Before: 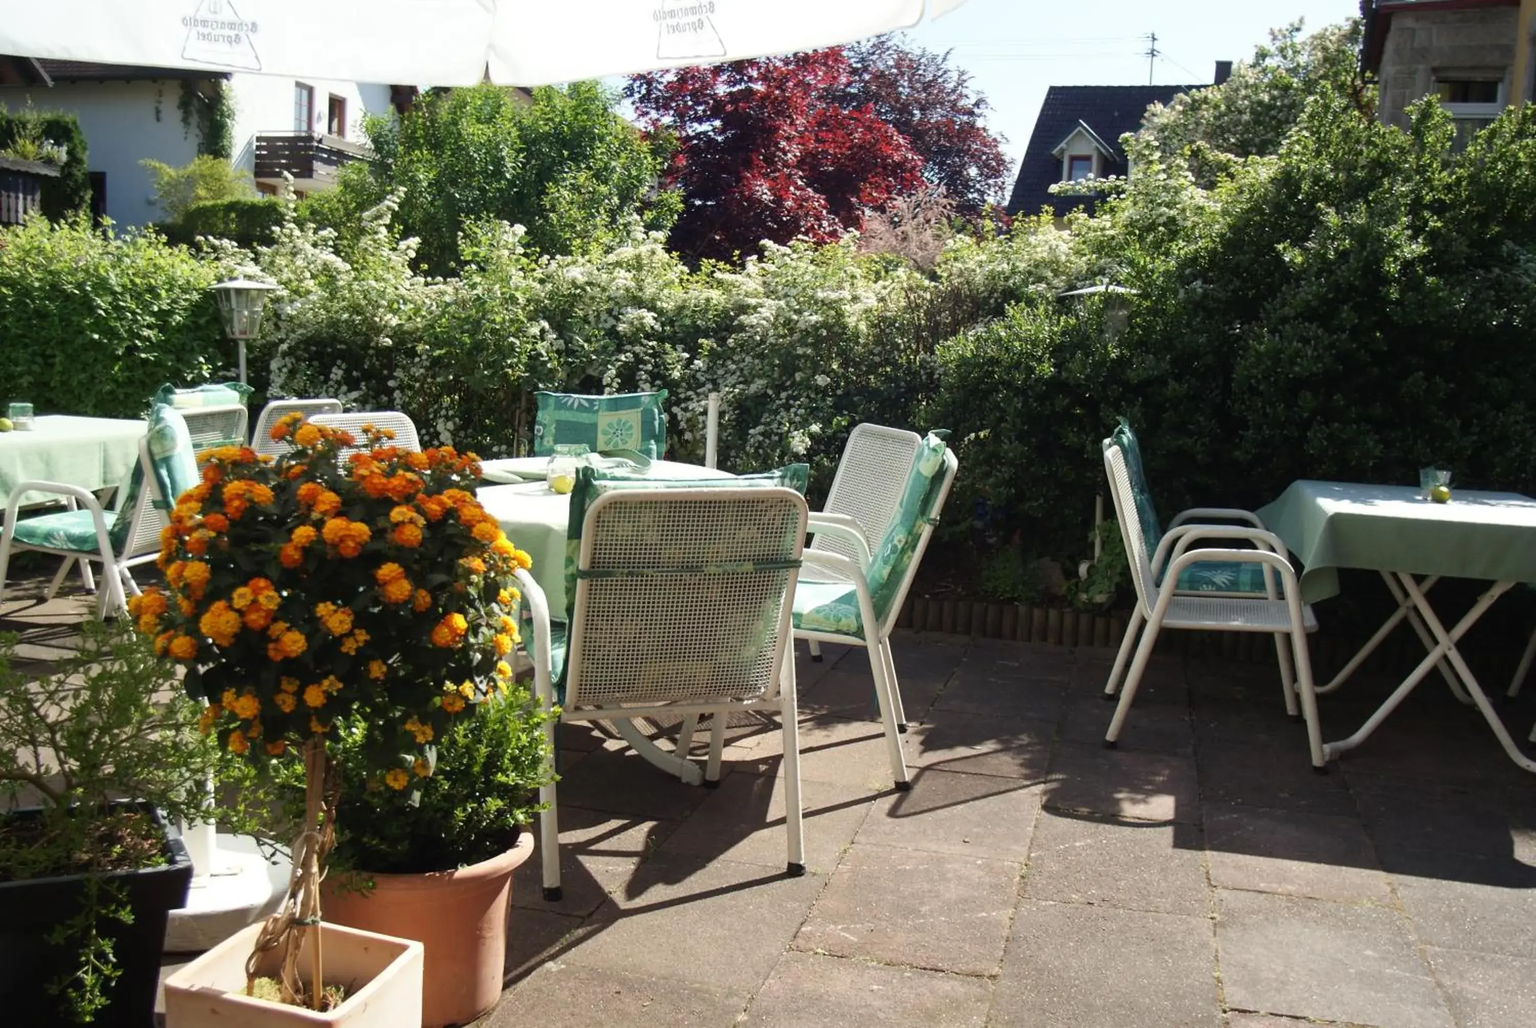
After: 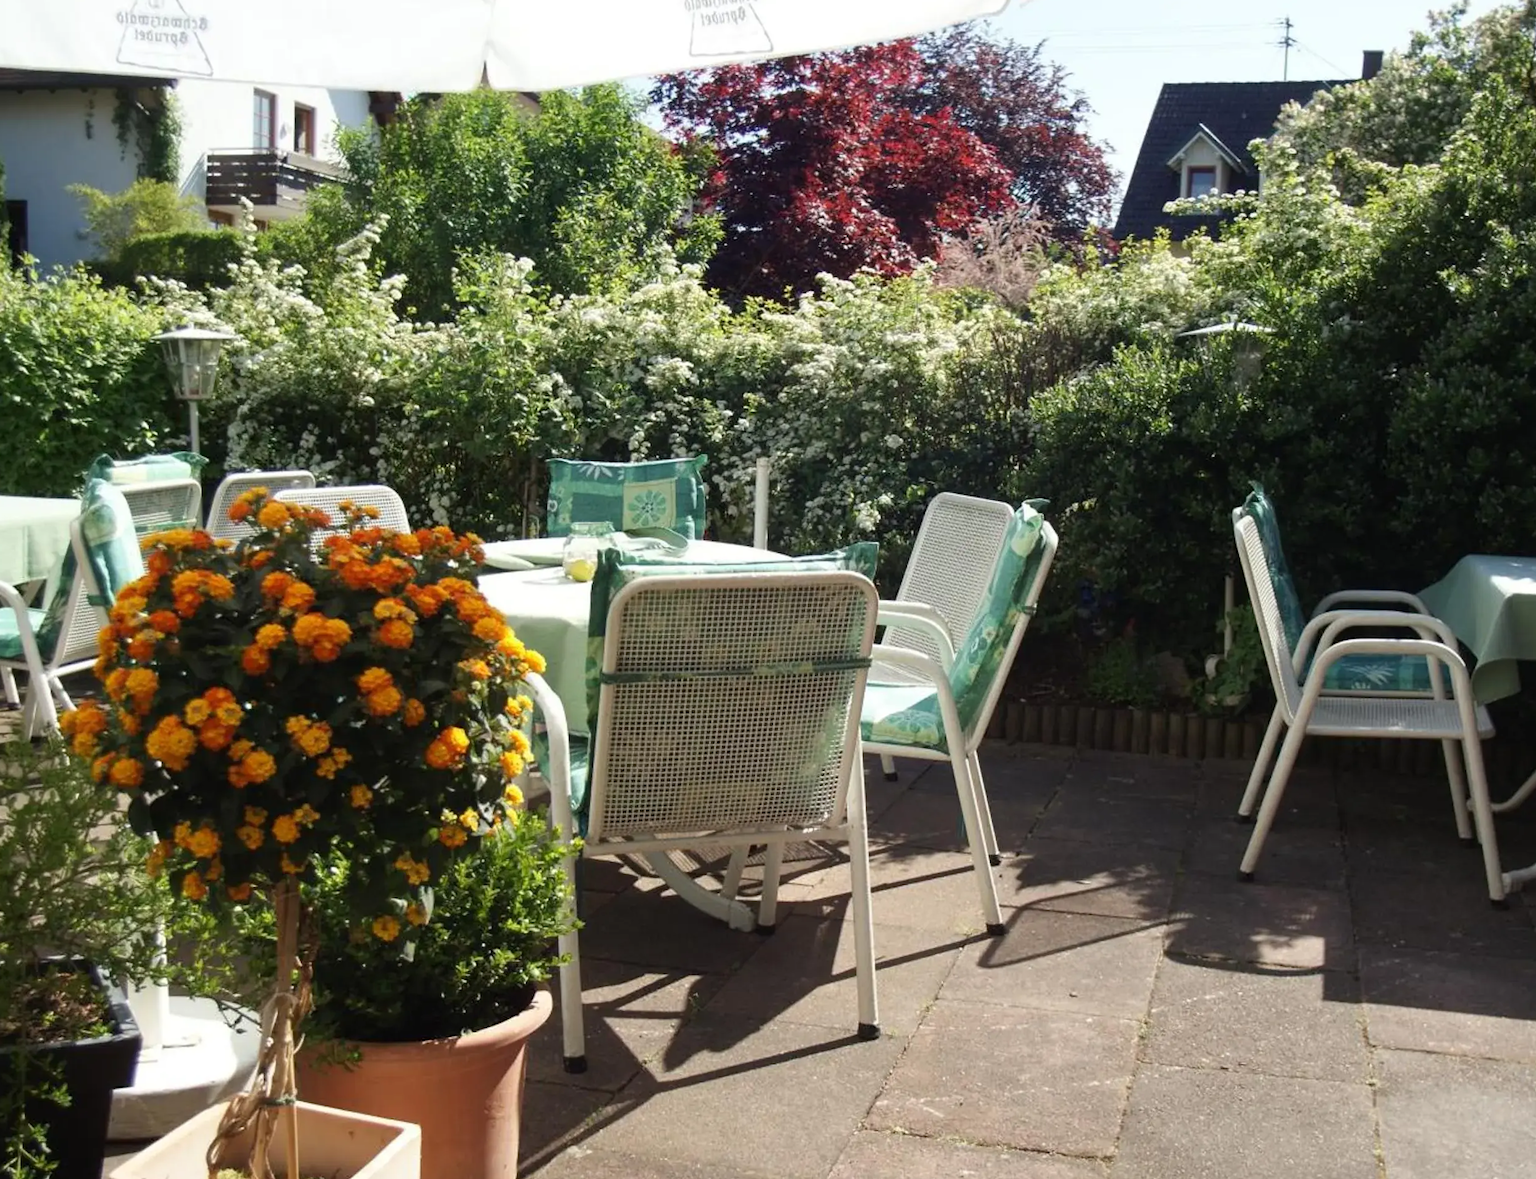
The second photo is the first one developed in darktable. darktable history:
crop and rotate: angle 0.665°, left 4.427%, top 0.51%, right 11.195%, bottom 2.659%
